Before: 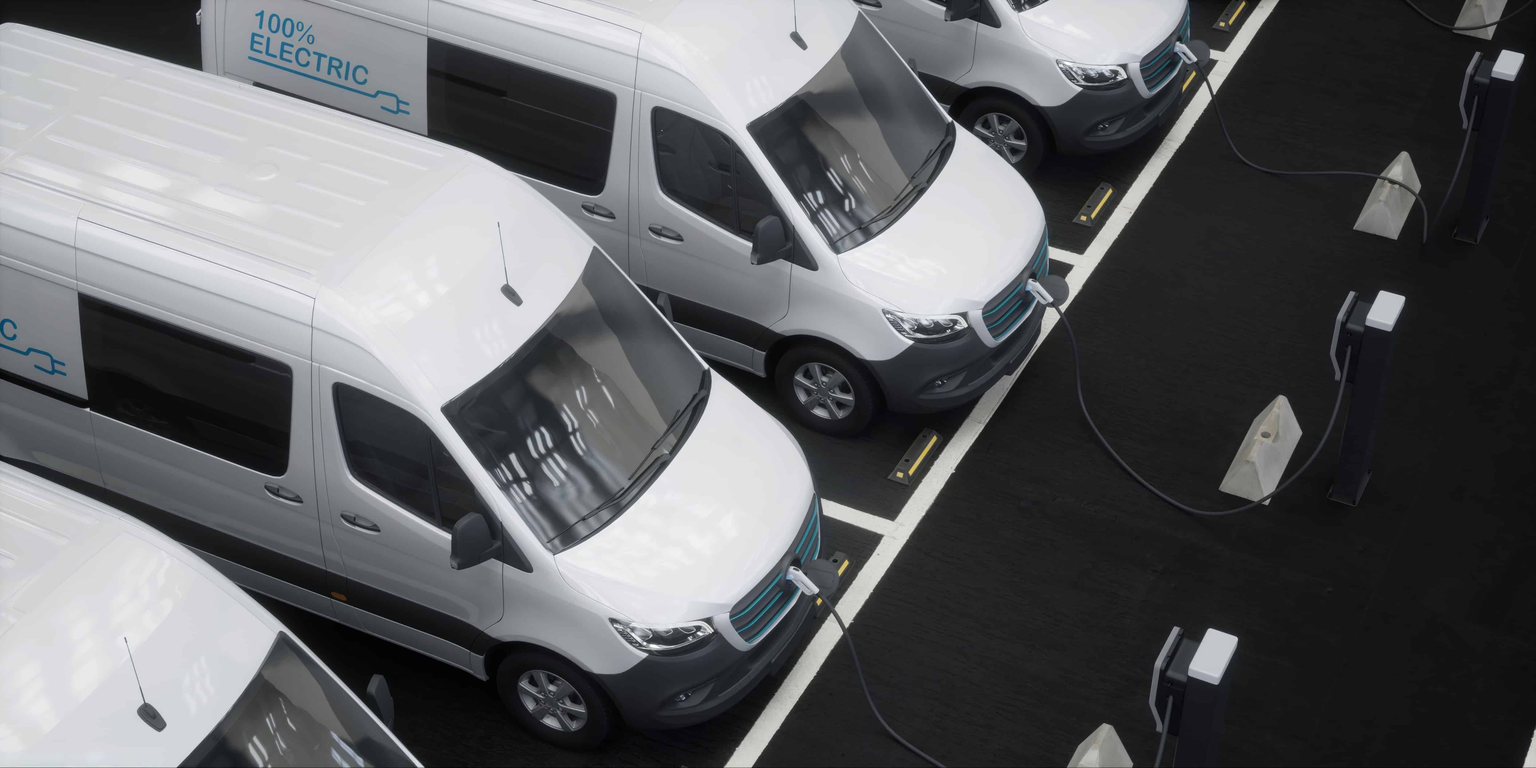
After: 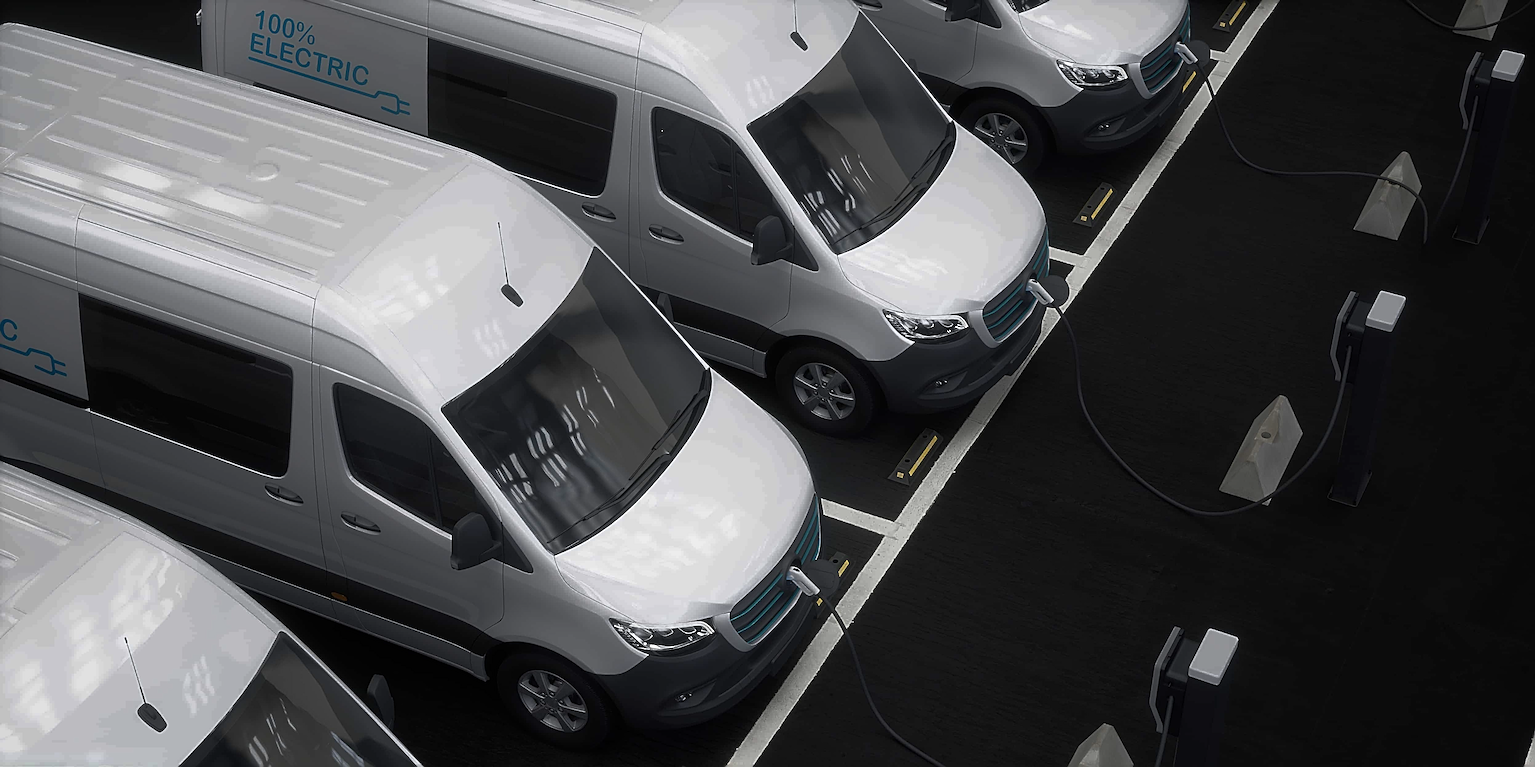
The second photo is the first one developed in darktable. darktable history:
sharpen: radius 3.69, amount 0.928
base curve: curves: ch0 [(0, 0) (0.564, 0.291) (0.802, 0.731) (1, 1)]
